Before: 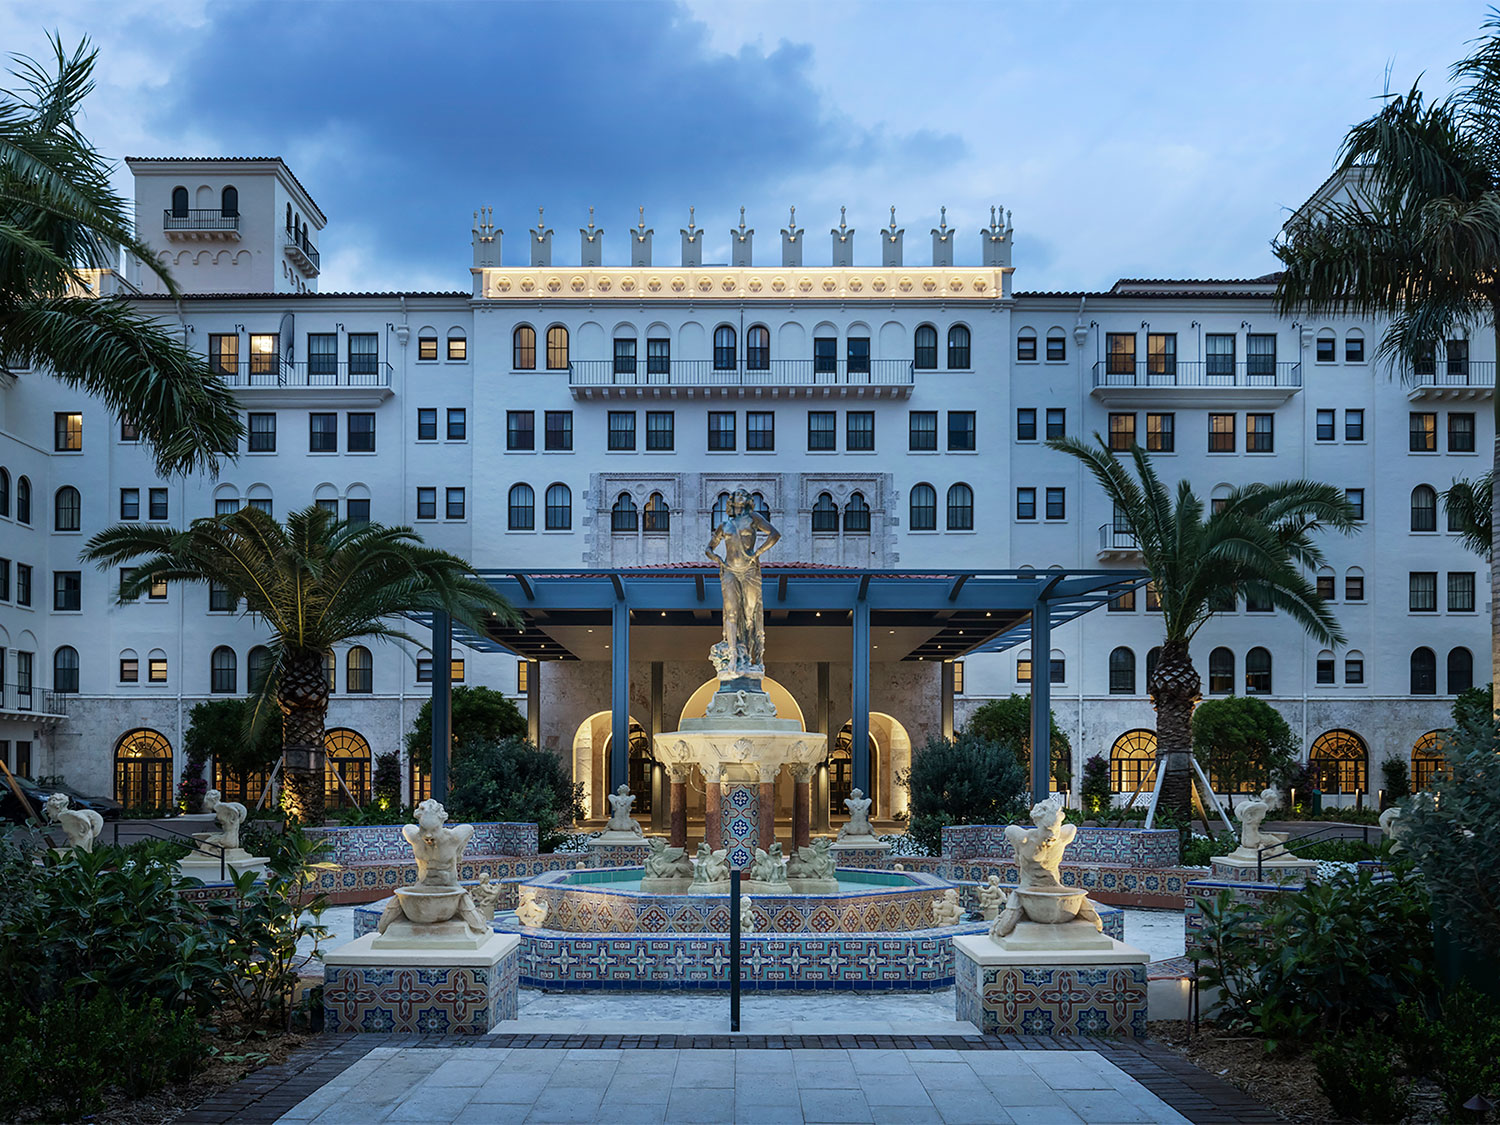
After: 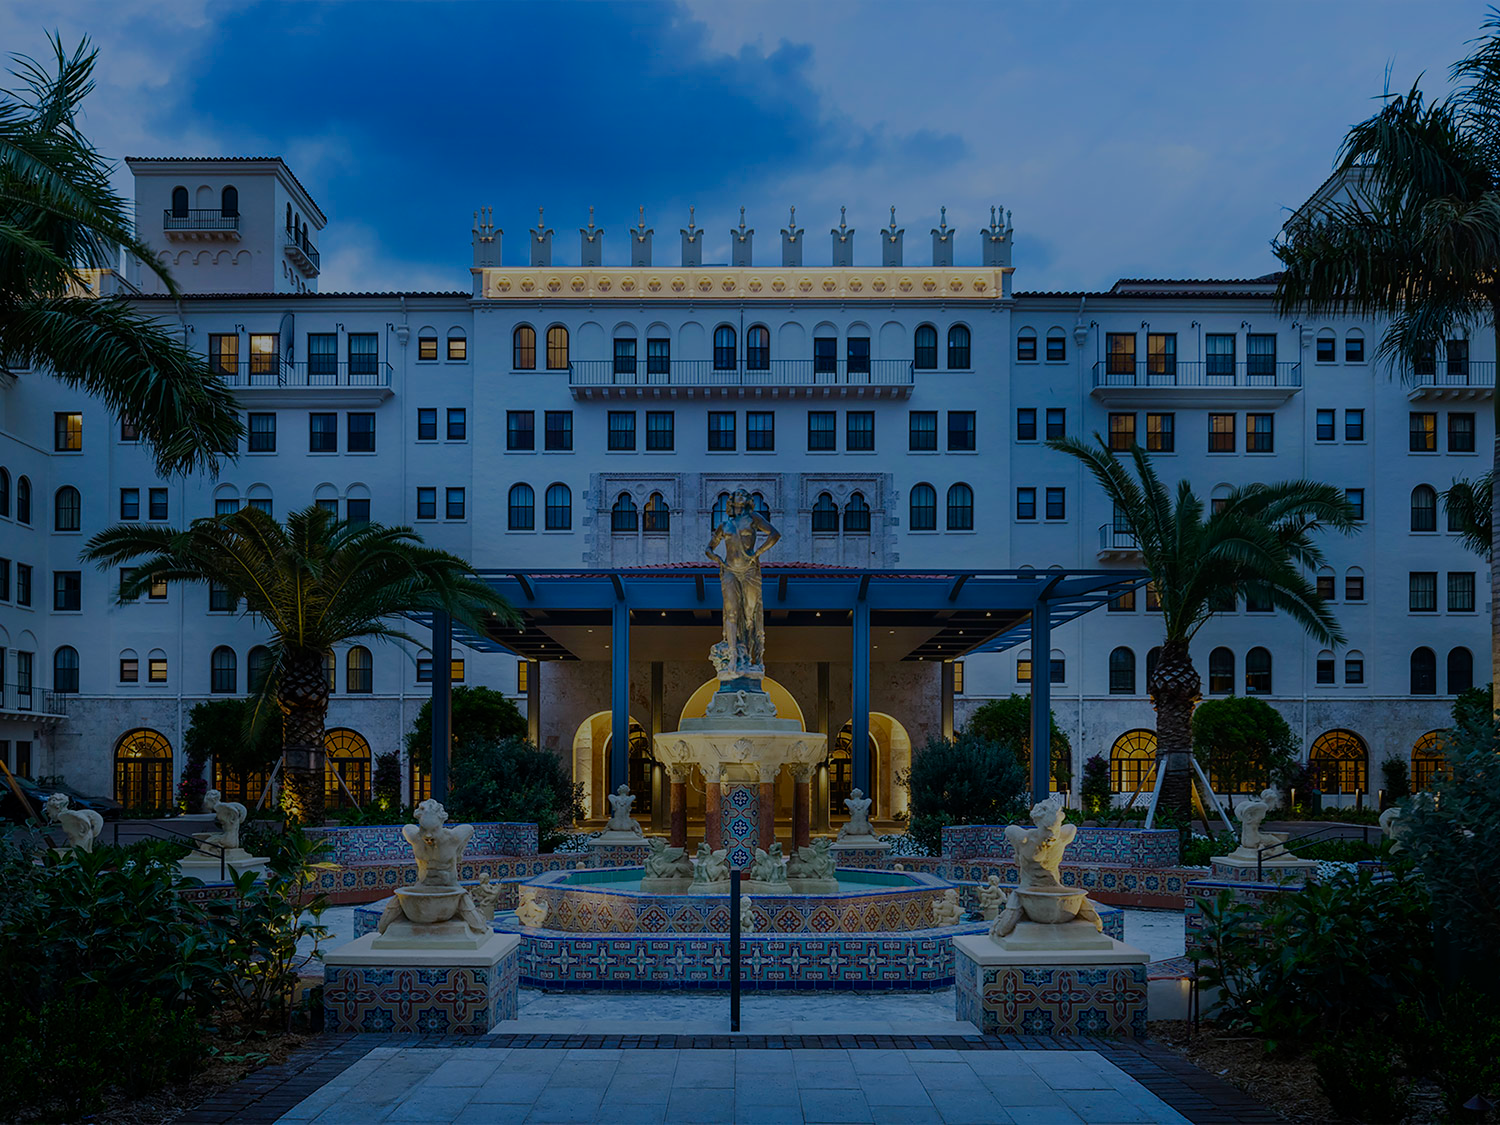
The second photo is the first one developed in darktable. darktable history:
white balance: red 0.974, blue 1.044
color balance rgb: perceptual saturation grading › global saturation 20%, perceptual saturation grading › highlights -50%, perceptual saturation grading › shadows 30%, perceptual brilliance grading › global brilliance 10%, perceptual brilliance grading › shadows 15%
exposure: exposure -2.002 EV, compensate highlight preservation false
contrast brightness saturation: saturation 0.18
